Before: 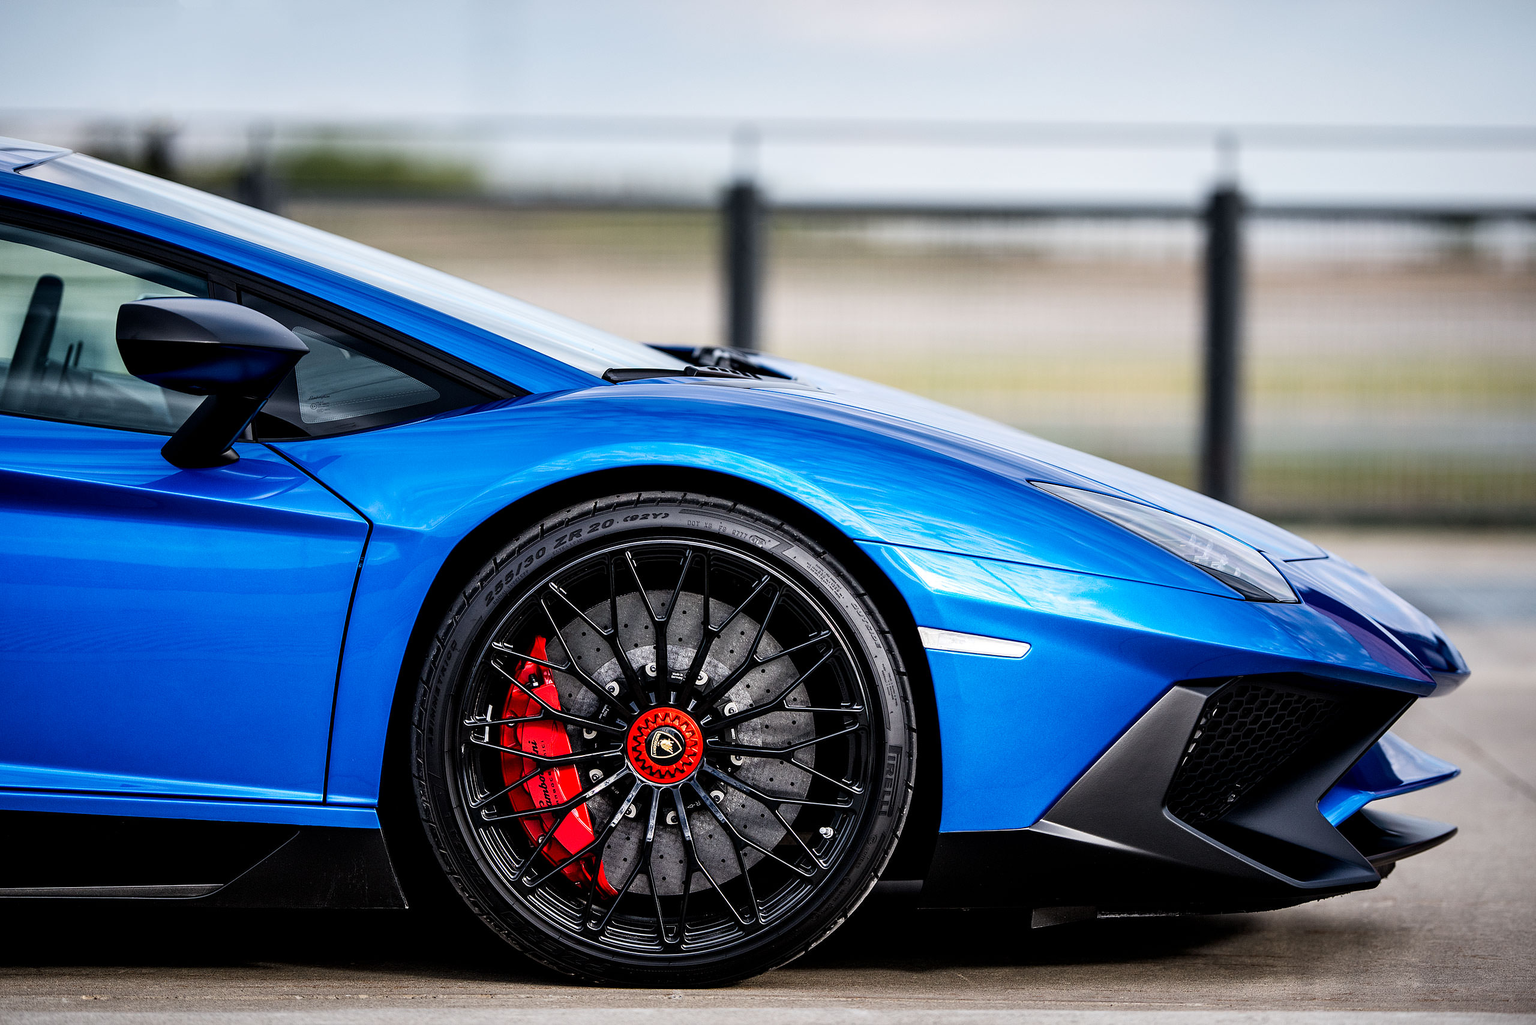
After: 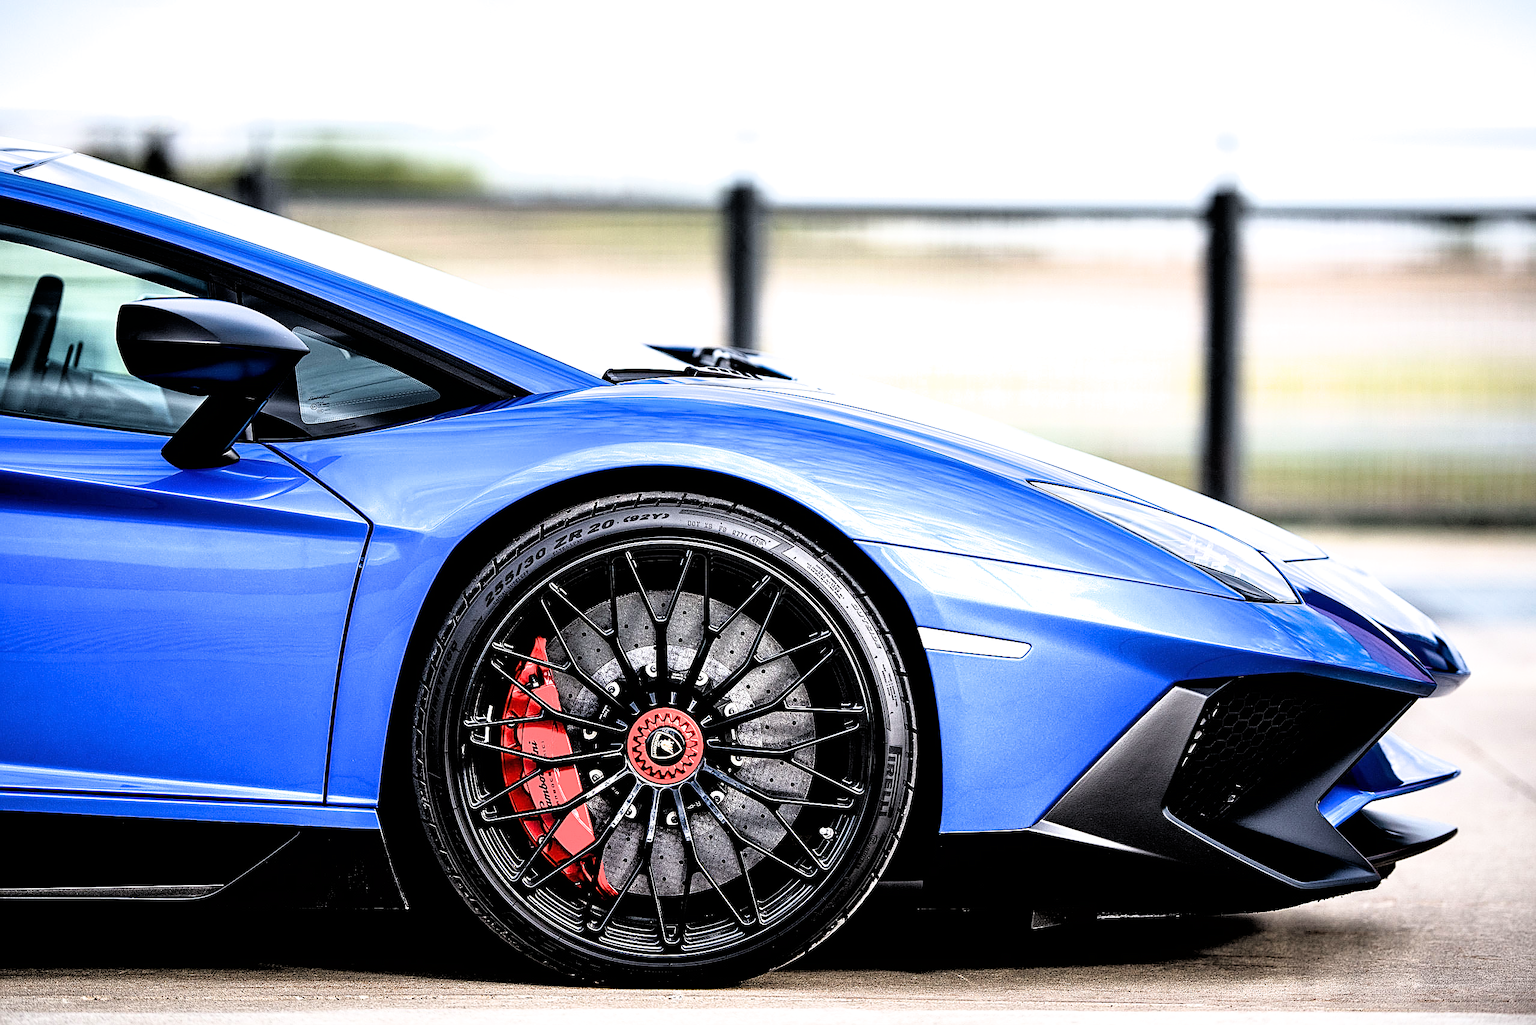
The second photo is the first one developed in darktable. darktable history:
exposure: black level correction 0, exposure 1.1 EV, compensate exposure bias true, compensate highlight preservation false
sharpen: on, module defaults
filmic rgb: black relative exposure -3.72 EV, white relative exposure 2.77 EV, dynamic range scaling -5.32%, hardness 3.03
